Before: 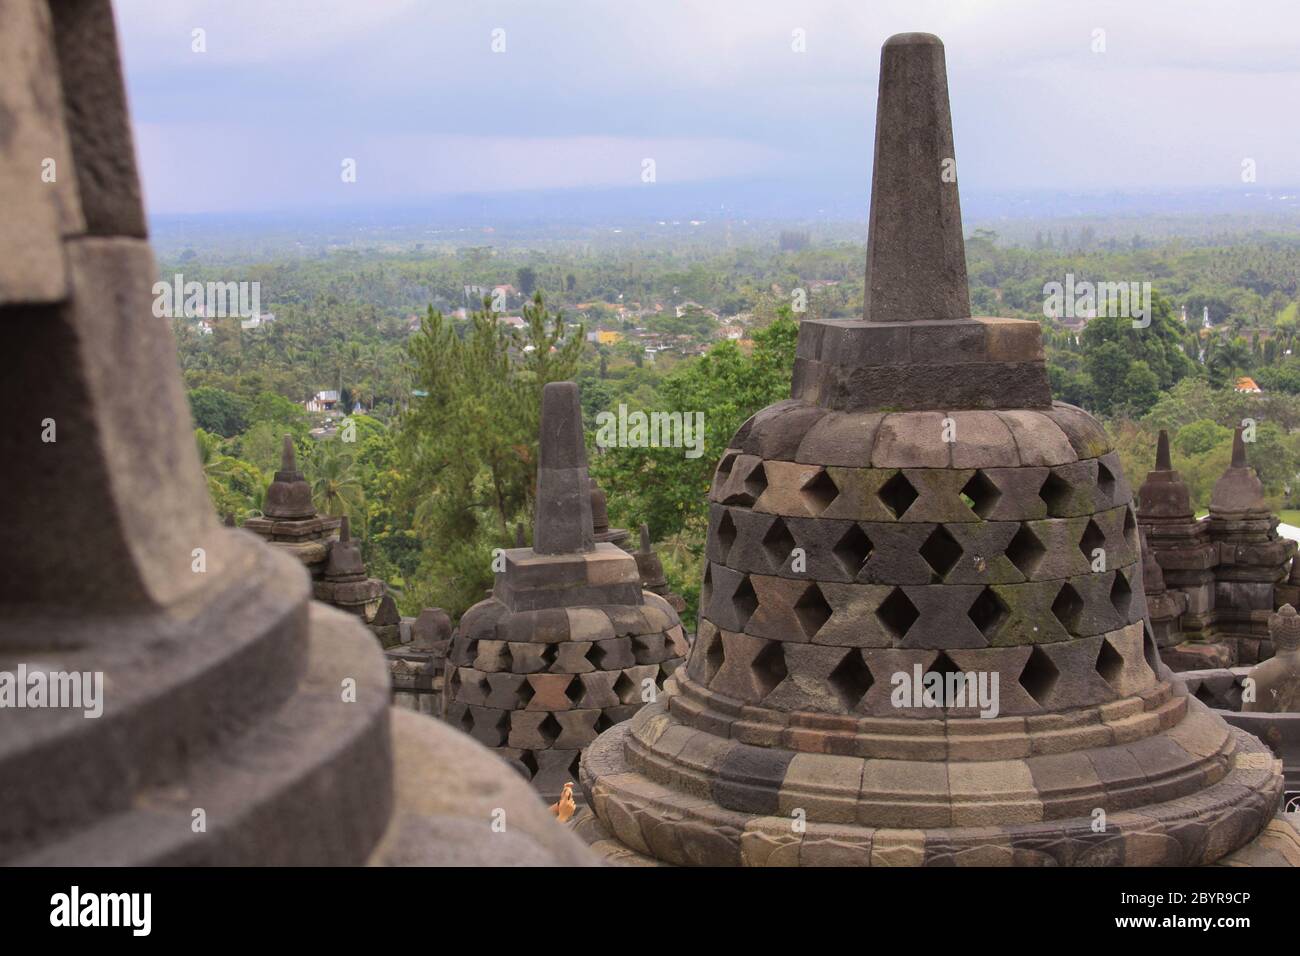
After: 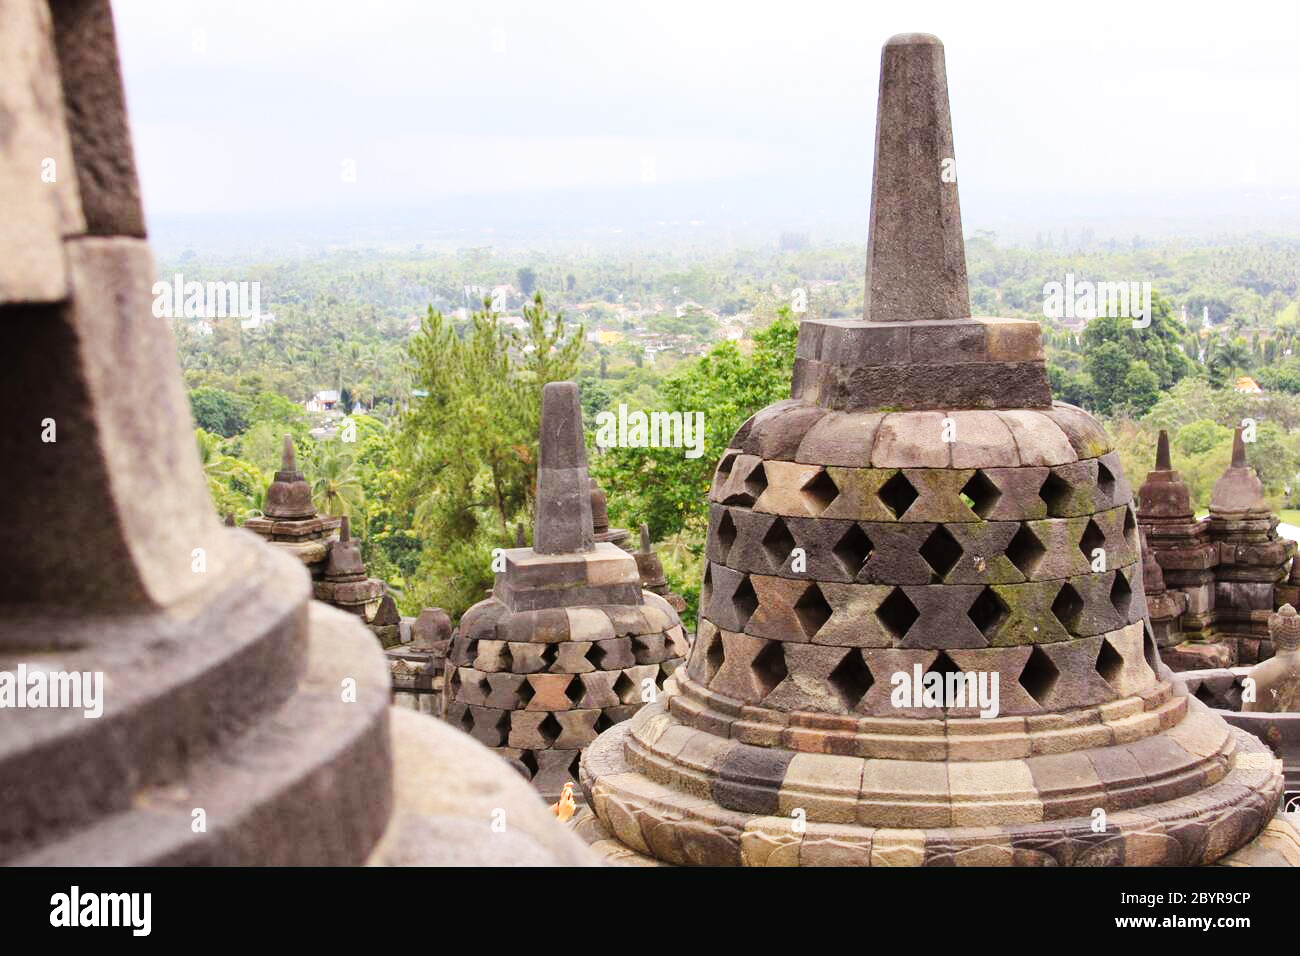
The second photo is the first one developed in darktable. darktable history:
base curve: curves: ch0 [(0, 0.003) (0.001, 0.002) (0.006, 0.004) (0.02, 0.022) (0.048, 0.086) (0.094, 0.234) (0.162, 0.431) (0.258, 0.629) (0.385, 0.8) (0.548, 0.918) (0.751, 0.988) (1, 1)], exposure shift 0.01, preserve colors none
